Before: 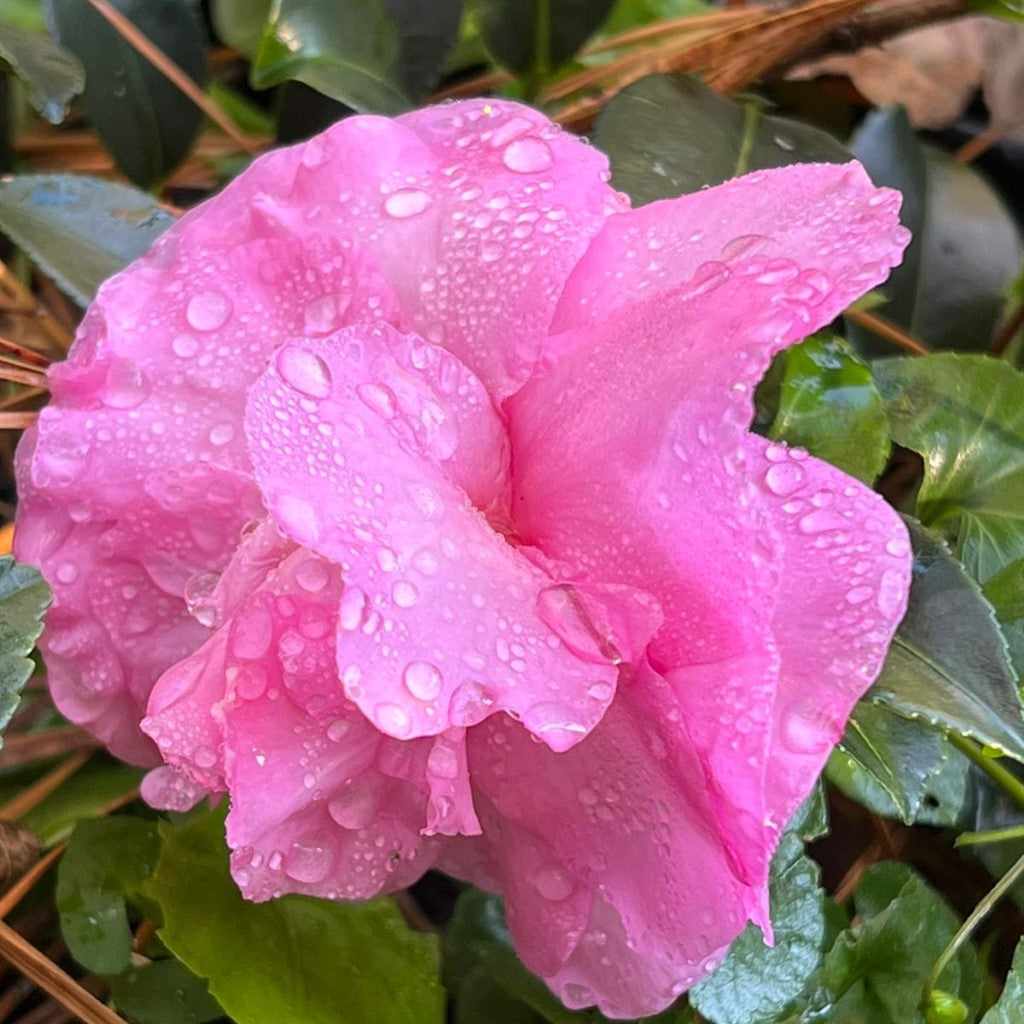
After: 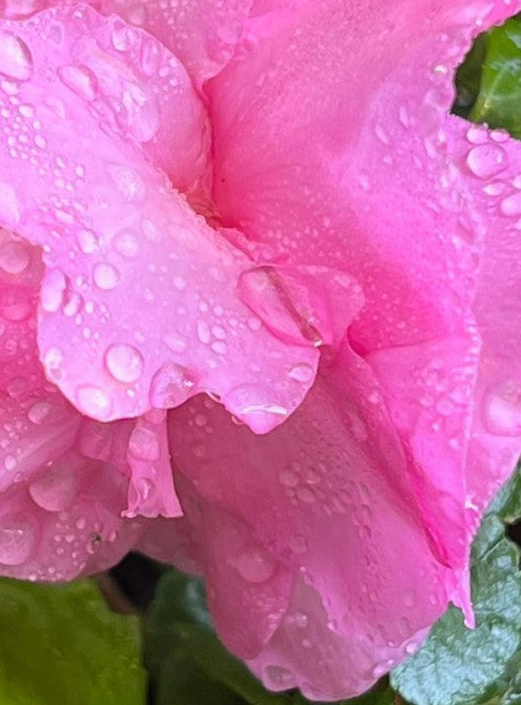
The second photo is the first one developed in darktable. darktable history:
local contrast: mode bilateral grid, contrast 100, coarseness 100, detail 91%, midtone range 0.2
crop and rotate: left 29.237%, top 31.152%, right 19.807%
